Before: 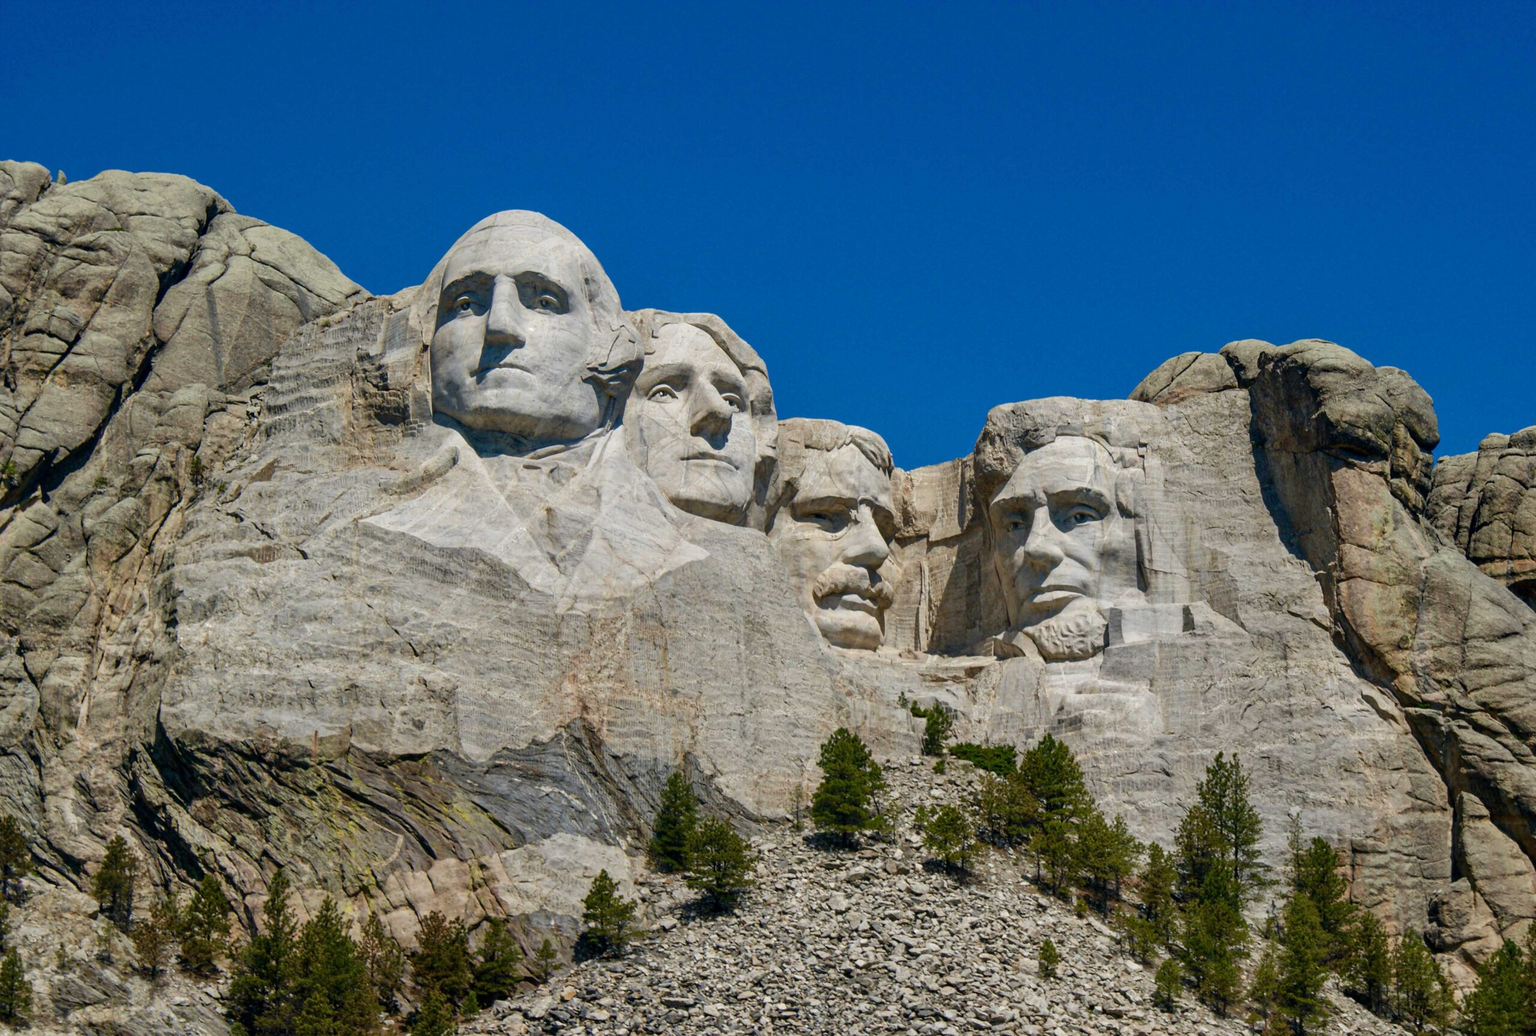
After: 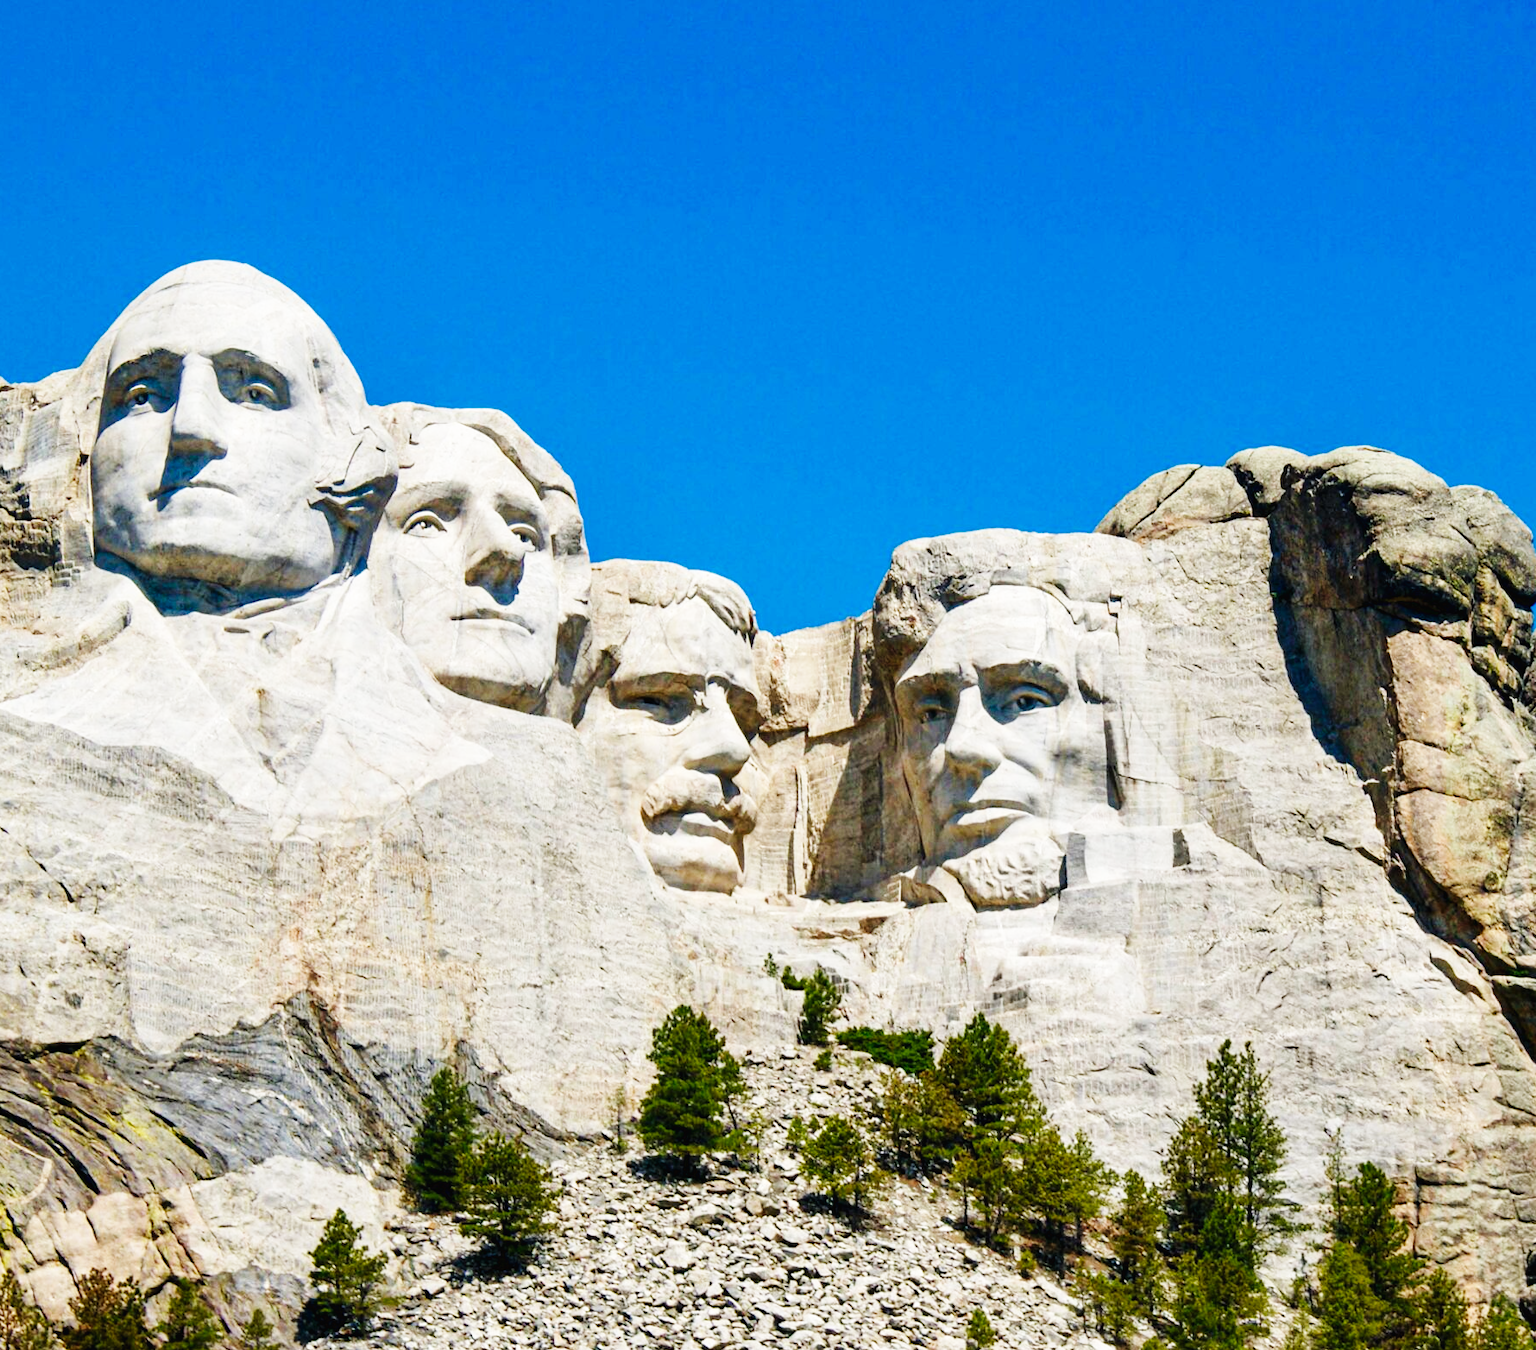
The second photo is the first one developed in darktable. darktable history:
crop and rotate: left 23.945%, top 2.806%, right 6.49%, bottom 6.469%
base curve: curves: ch0 [(0, 0.003) (0.001, 0.002) (0.006, 0.004) (0.02, 0.022) (0.048, 0.086) (0.094, 0.234) (0.162, 0.431) (0.258, 0.629) (0.385, 0.8) (0.548, 0.918) (0.751, 0.988) (1, 1)], preserve colors none
